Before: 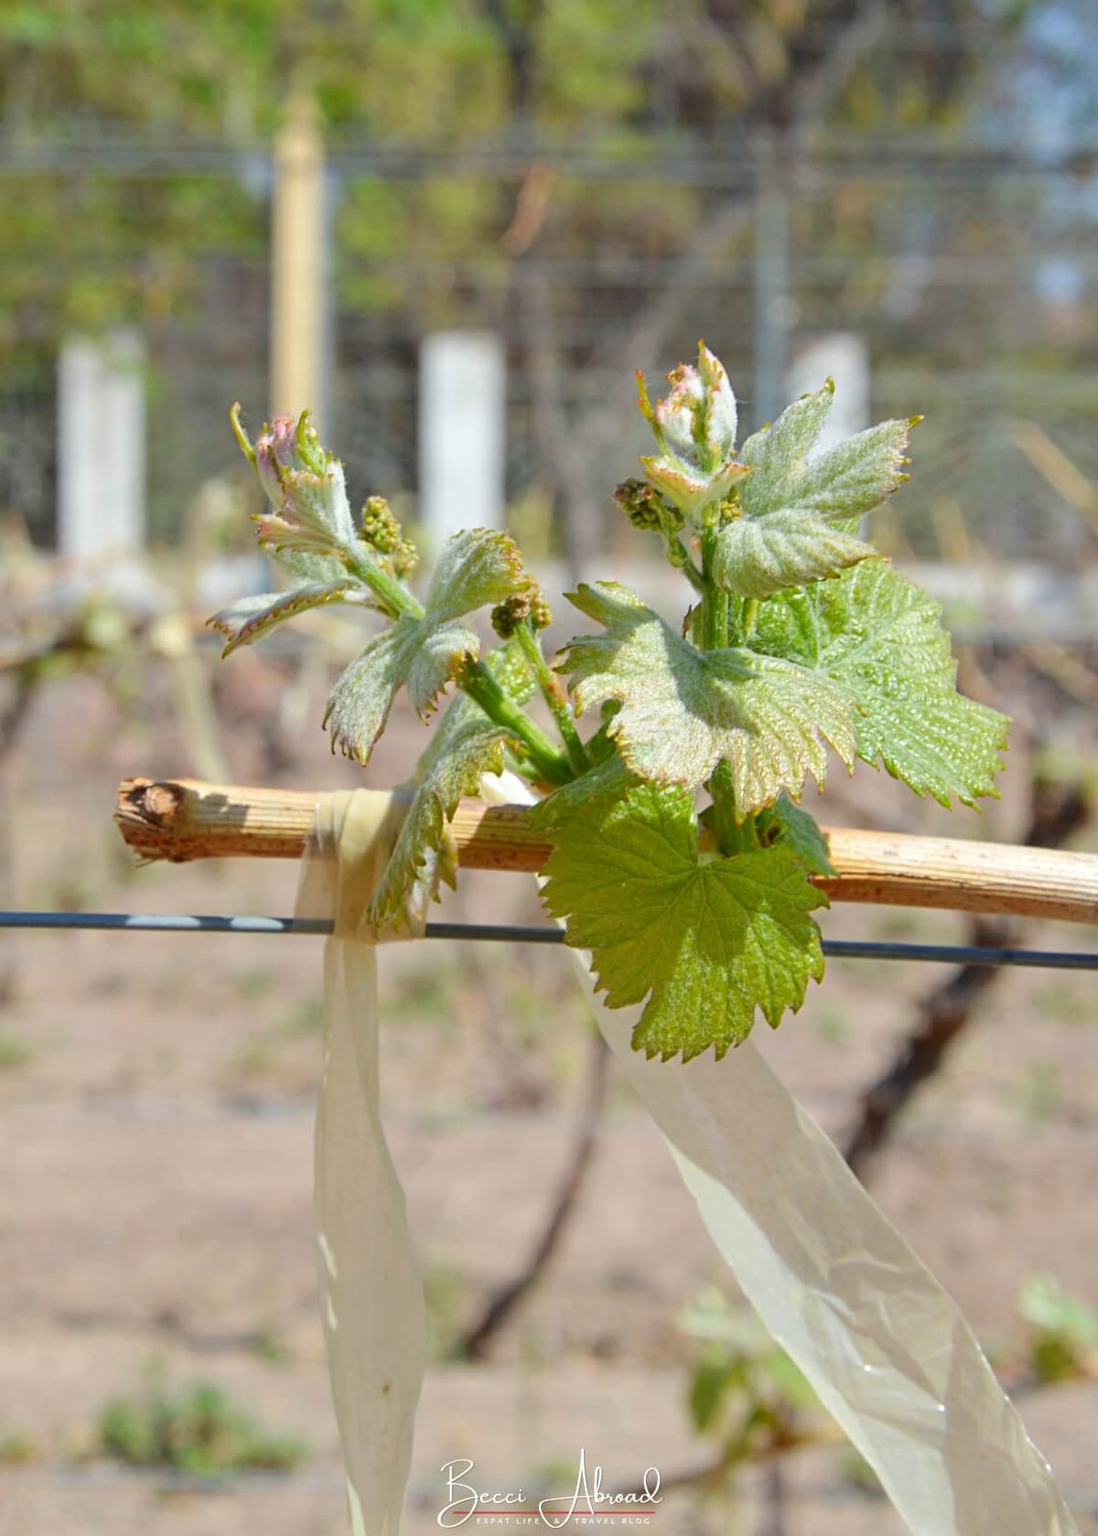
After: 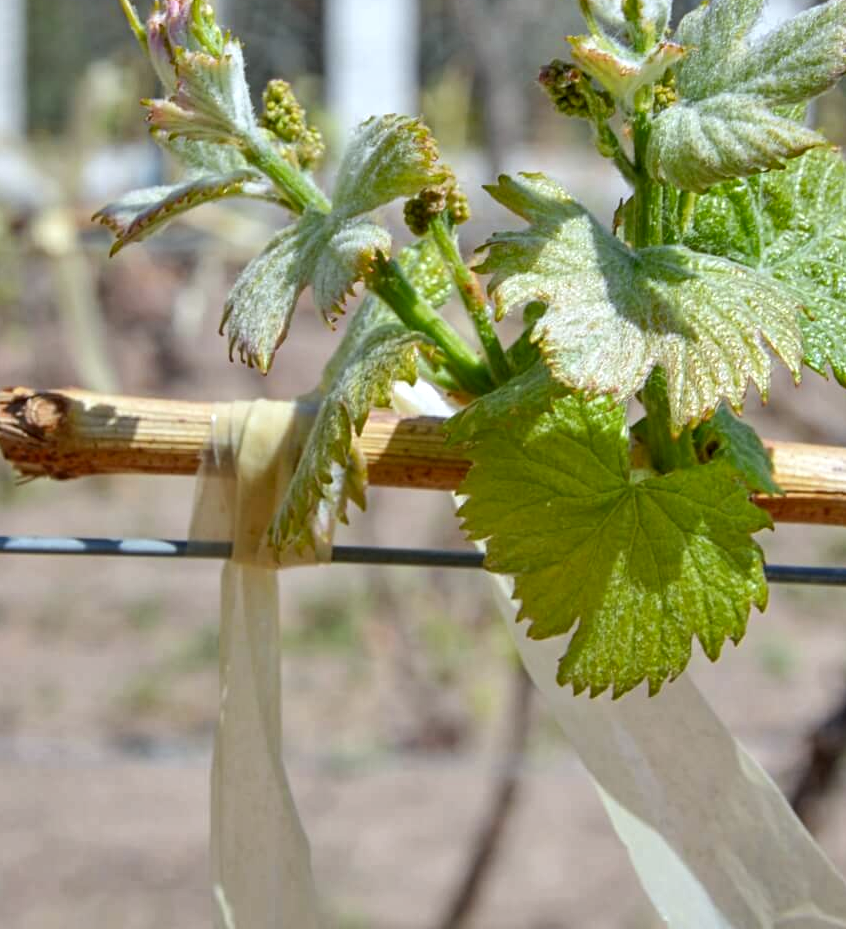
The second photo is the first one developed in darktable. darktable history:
shadows and highlights: soften with gaussian
white balance: red 0.967, blue 1.049
local contrast: detail 130%
crop: left 11.123%, top 27.61%, right 18.3%, bottom 17.034%
